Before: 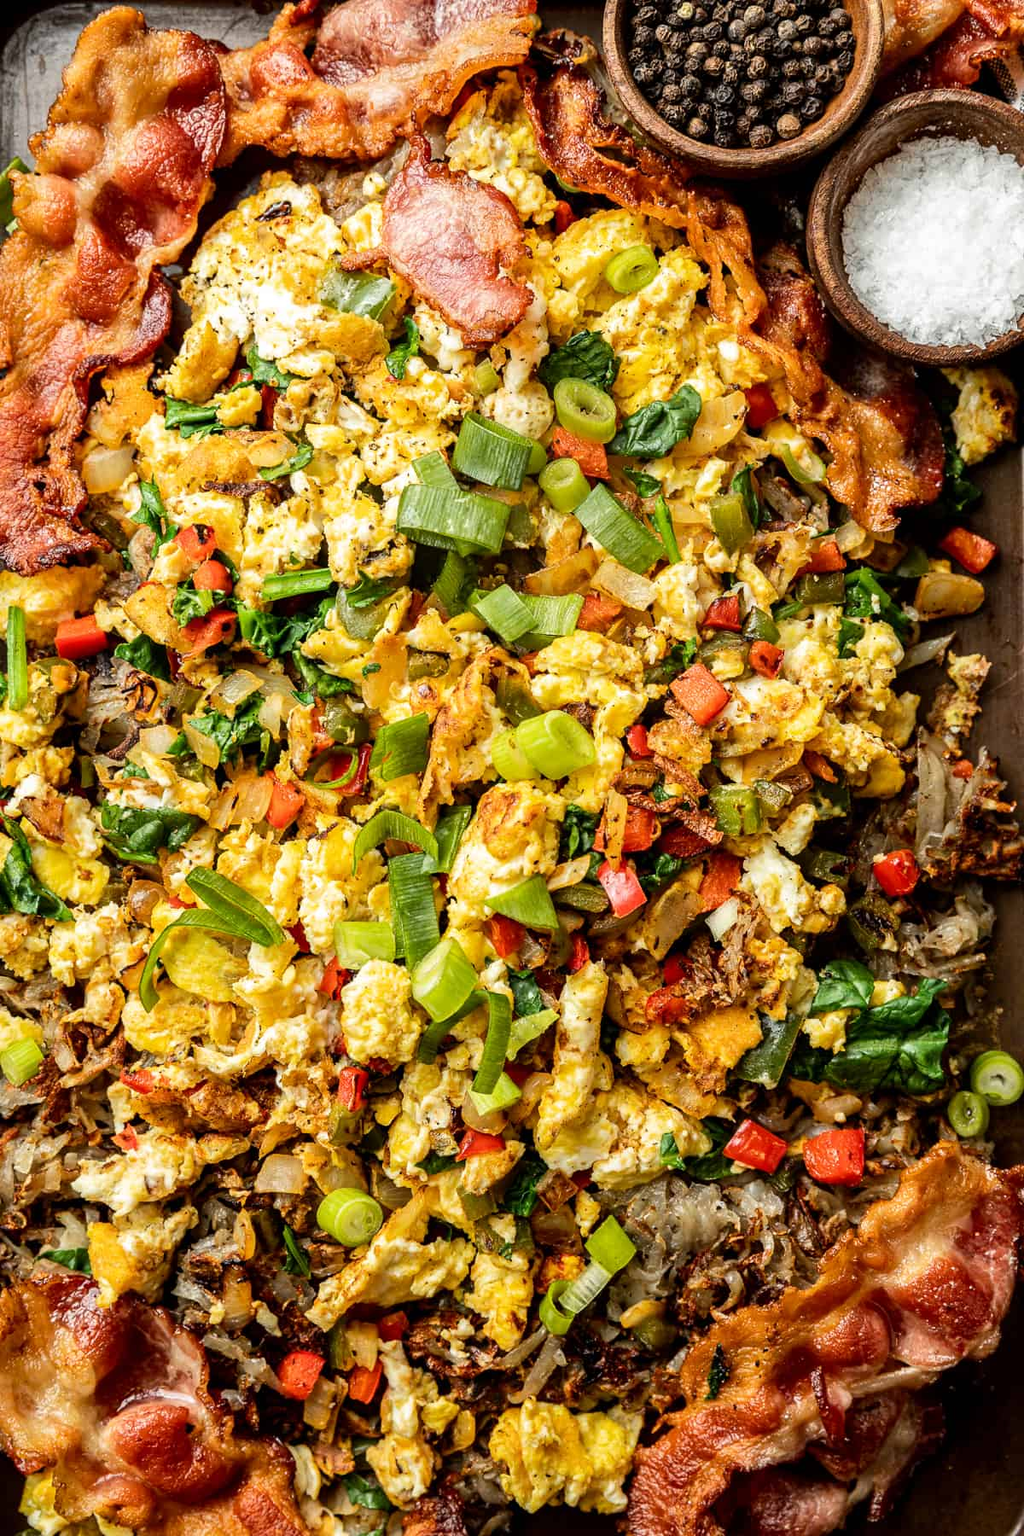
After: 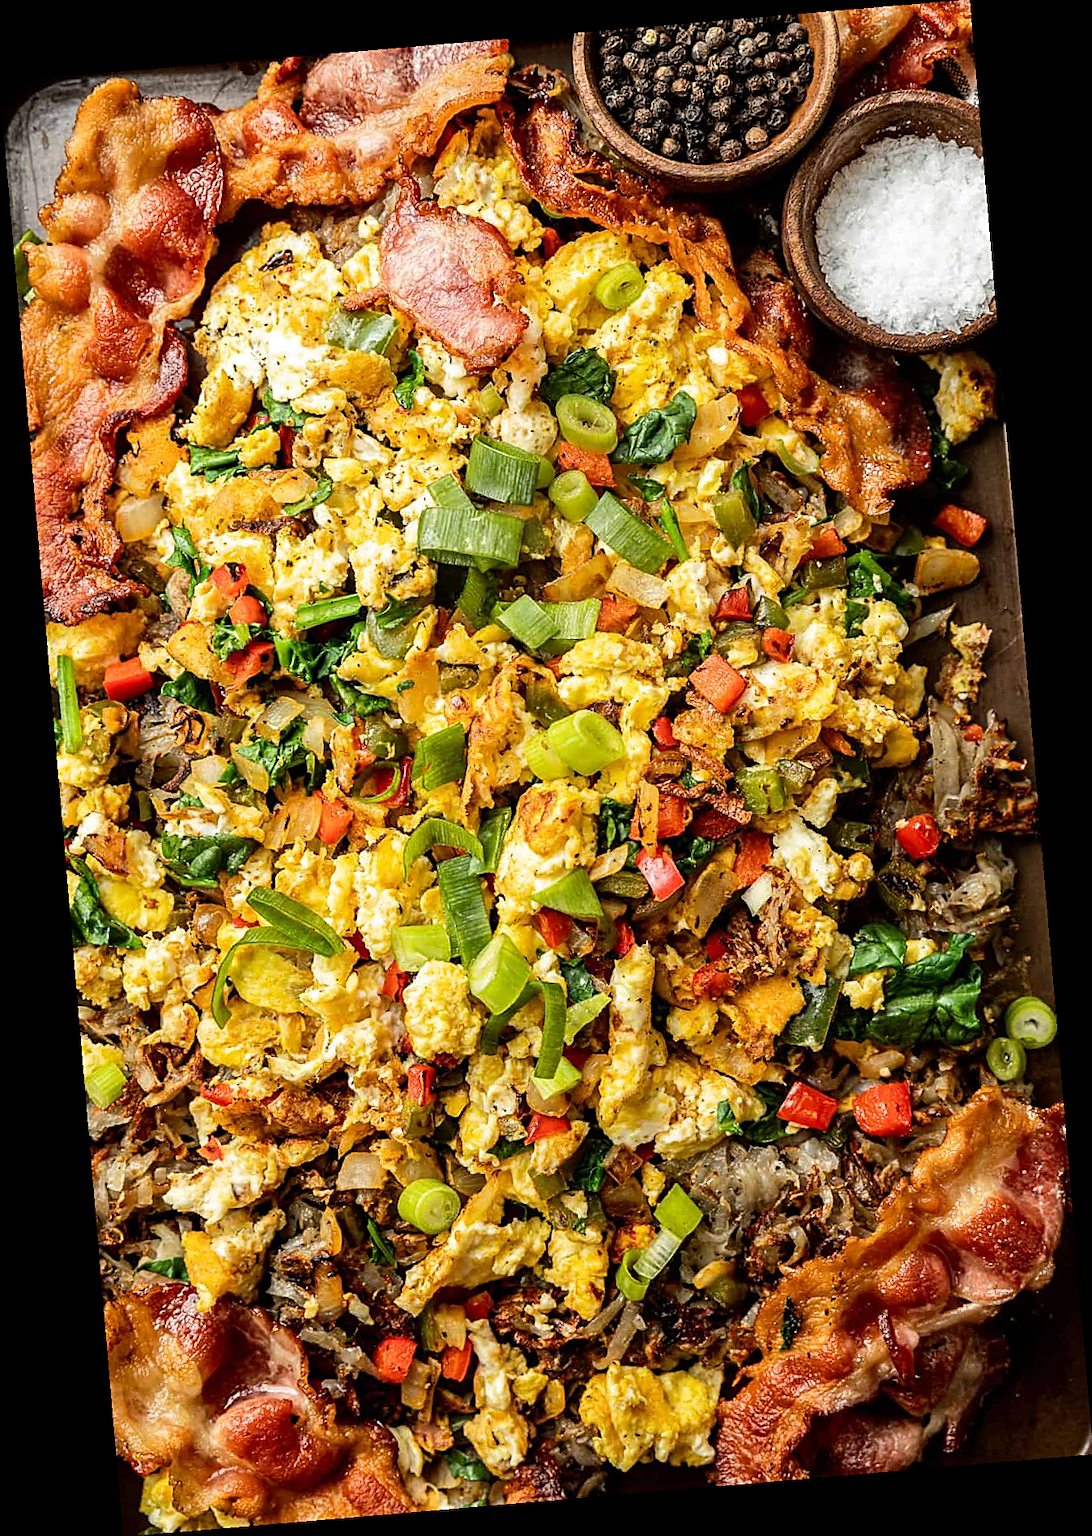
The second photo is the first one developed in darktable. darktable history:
rotate and perspective: rotation -4.86°, automatic cropping off
sharpen: on, module defaults
